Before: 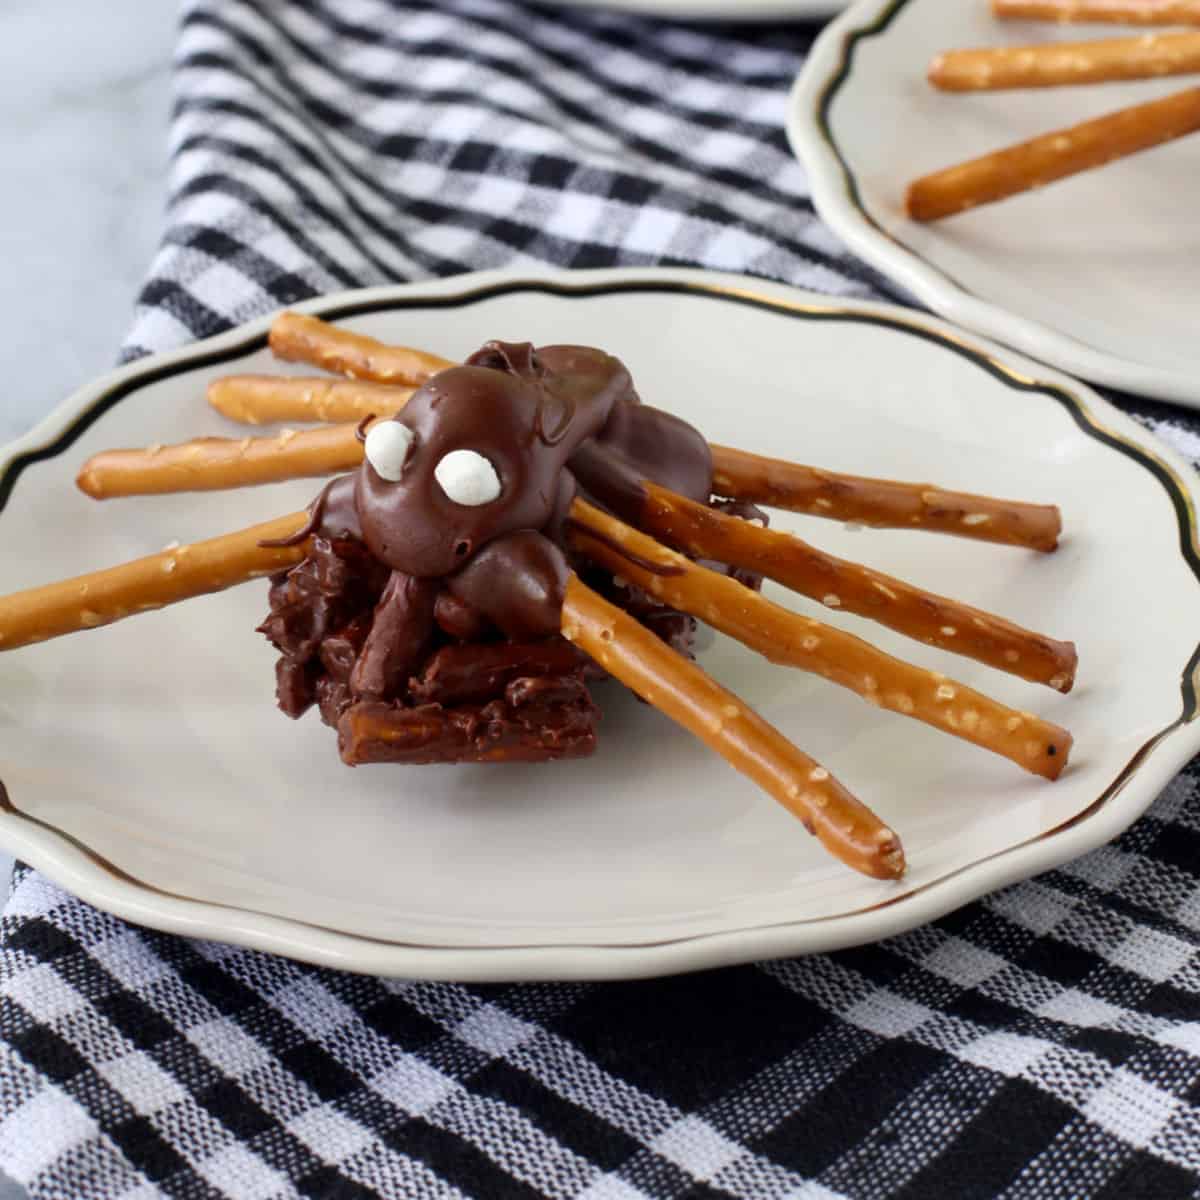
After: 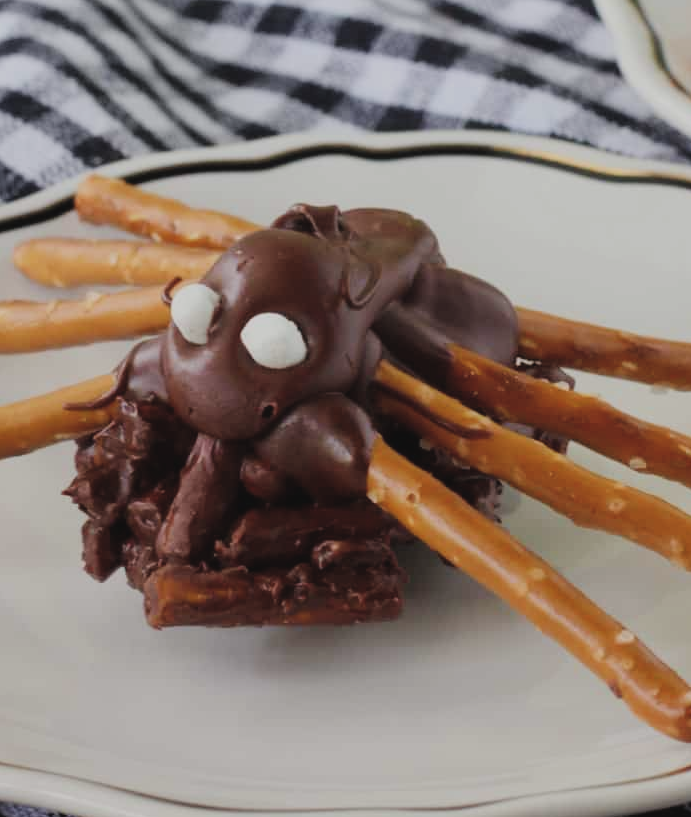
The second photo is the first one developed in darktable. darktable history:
crop: left 16.192%, top 11.448%, right 26.163%, bottom 20.441%
filmic rgb: black relative exposure -7.65 EV, white relative exposure 4.56 EV, hardness 3.61
exposure: black level correction -0.014, exposure -0.192 EV, compensate exposure bias true, compensate highlight preservation false
sharpen: radius 2.89, amount 0.868, threshold 47.057
